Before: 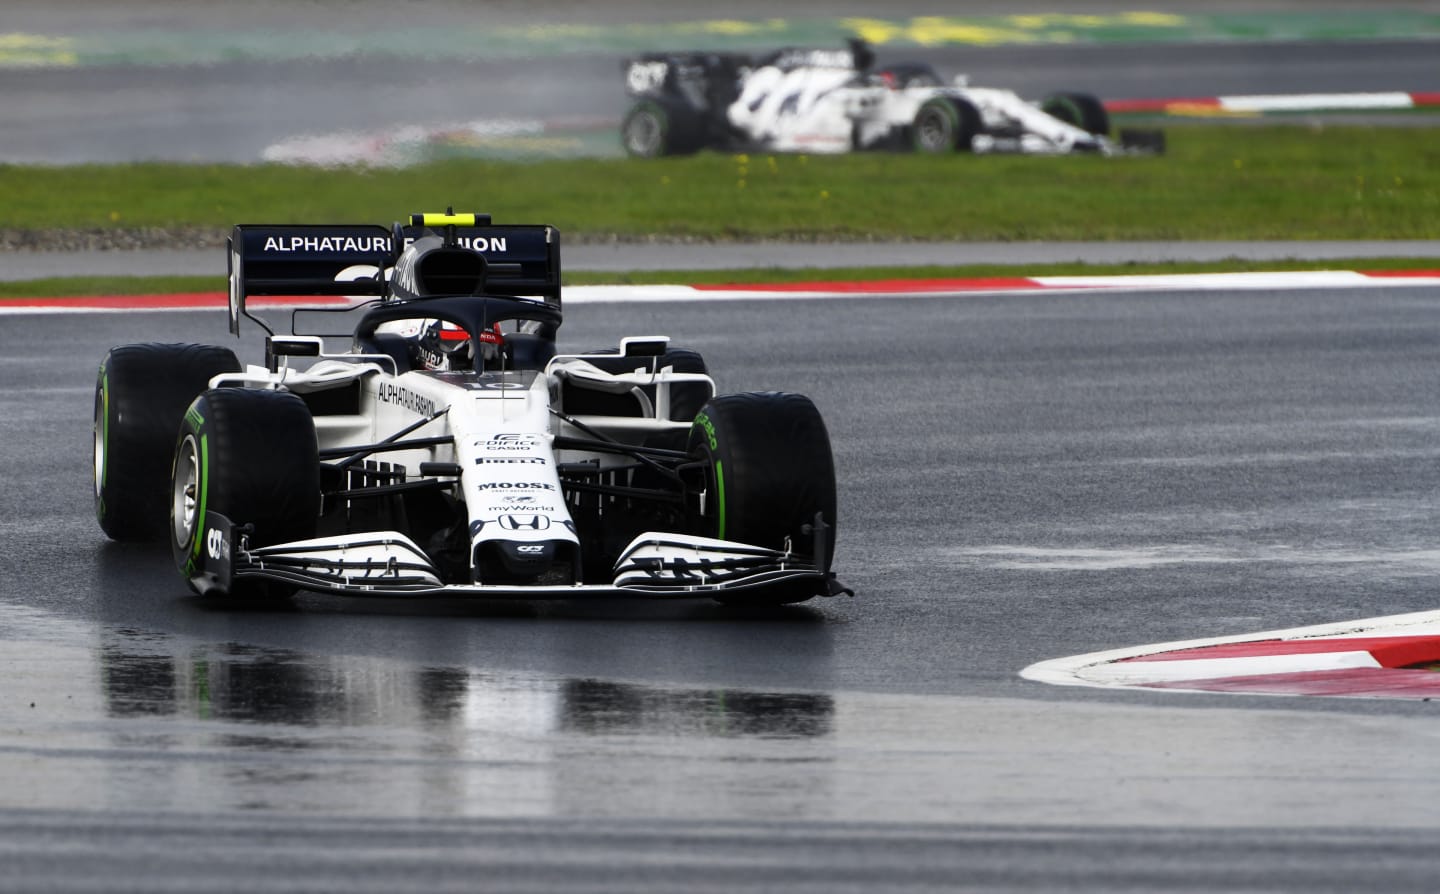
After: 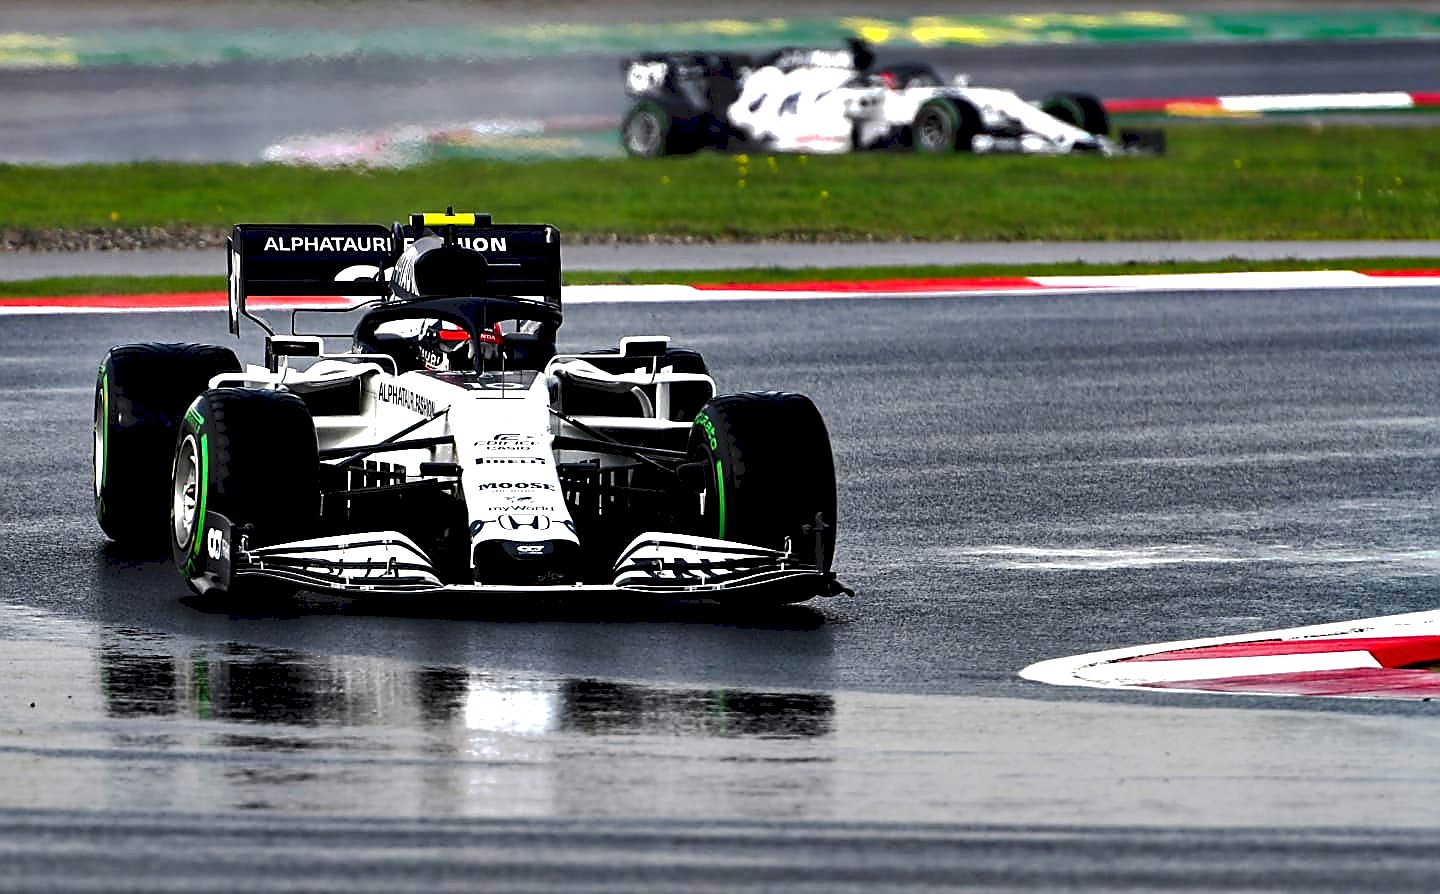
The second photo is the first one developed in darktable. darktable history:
sharpen: radius 1.349, amount 1.25, threshold 0.837
contrast equalizer: y [[0.6 ×6], [0.55 ×6], [0 ×6], [0 ×6], [0 ×6]]
exposure: exposure 0.265 EV, compensate highlight preservation false
tone curve: curves: ch0 [(0, 0) (0.003, 0.096) (0.011, 0.096) (0.025, 0.098) (0.044, 0.099) (0.069, 0.106) (0.1, 0.128) (0.136, 0.153) (0.177, 0.186) (0.224, 0.218) (0.277, 0.265) (0.335, 0.316) (0.399, 0.374) (0.468, 0.445) (0.543, 0.526) (0.623, 0.605) (0.709, 0.681) (0.801, 0.758) (0.898, 0.819) (1, 1)], preserve colors none
haze removal: compatibility mode true, adaptive false
